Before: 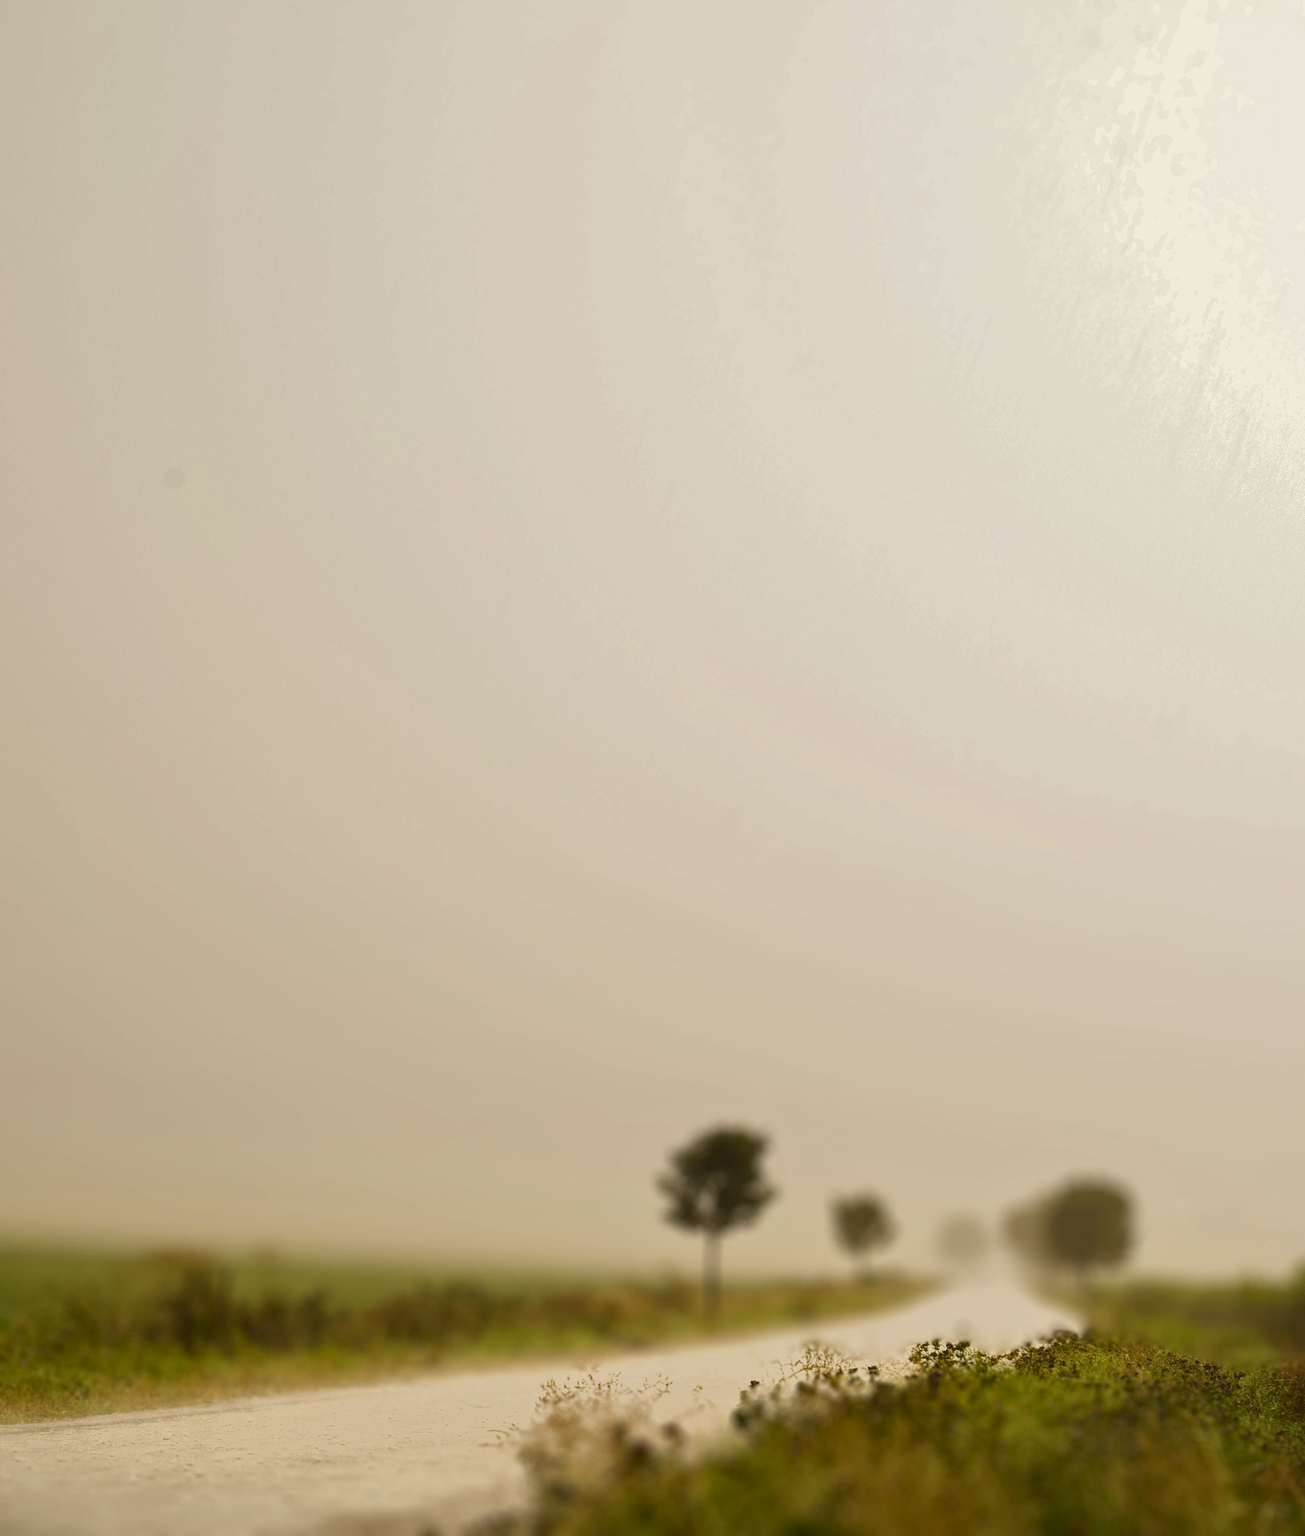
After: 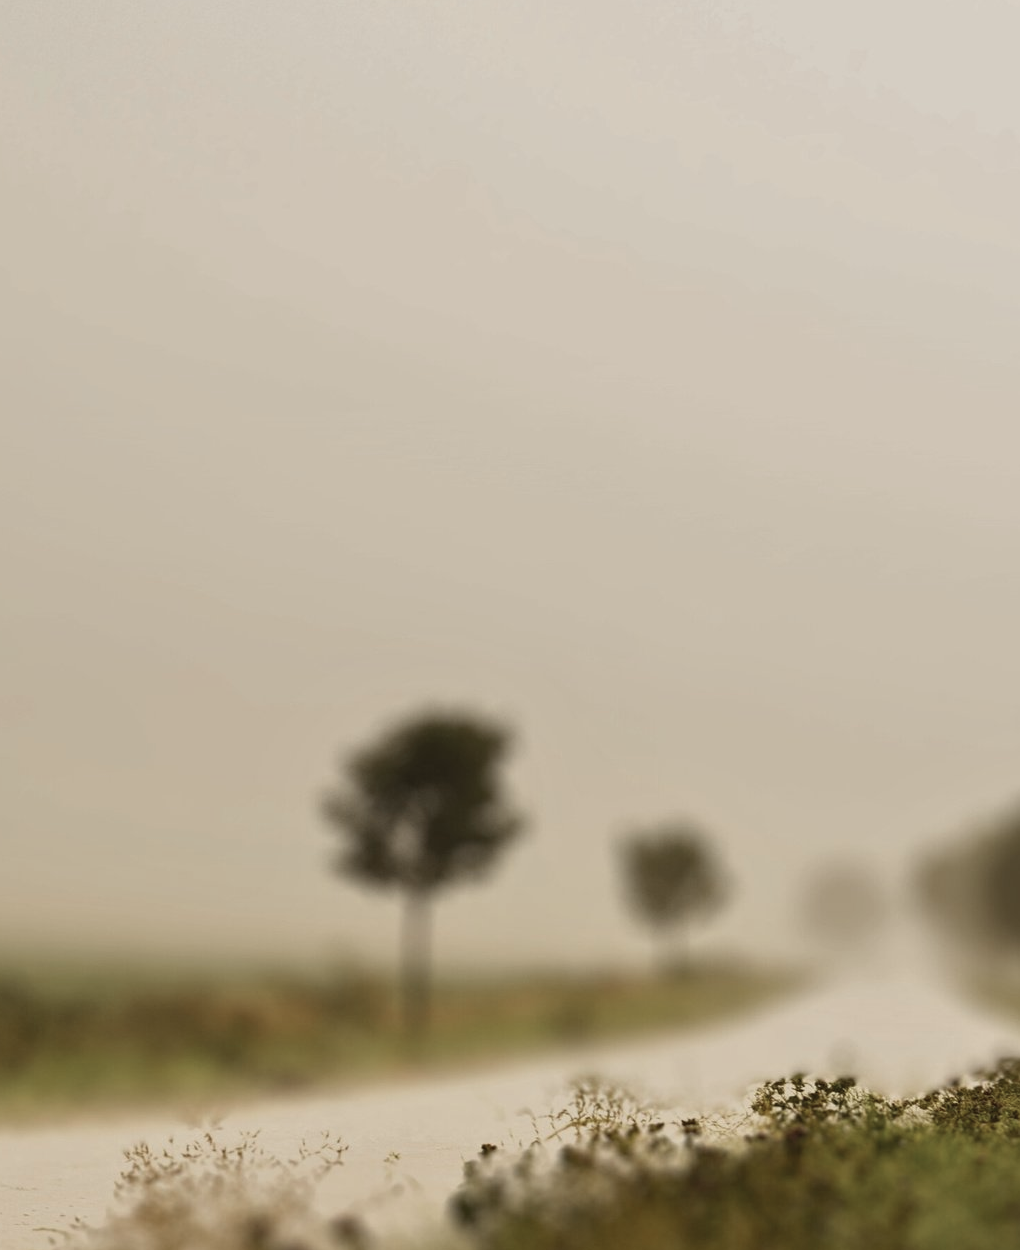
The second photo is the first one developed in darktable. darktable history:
crop: left 35.886%, top 46.207%, right 18.229%, bottom 6.022%
color zones: curves: ch0 [(0, 0.5) (0.143, 0.5) (0.286, 0.5) (0.429, 0.504) (0.571, 0.5) (0.714, 0.509) (0.857, 0.5) (1, 0.5)]; ch1 [(0, 0.425) (0.143, 0.425) (0.286, 0.375) (0.429, 0.405) (0.571, 0.5) (0.714, 0.47) (0.857, 0.425) (1, 0.435)]; ch2 [(0, 0.5) (0.143, 0.5) (0.286, 0.5) (0.429, 0.517) (0.571, 0.5) (0.714, 0.51) (0.857, 0.5) (1, 0.5)], mix 39.71%
